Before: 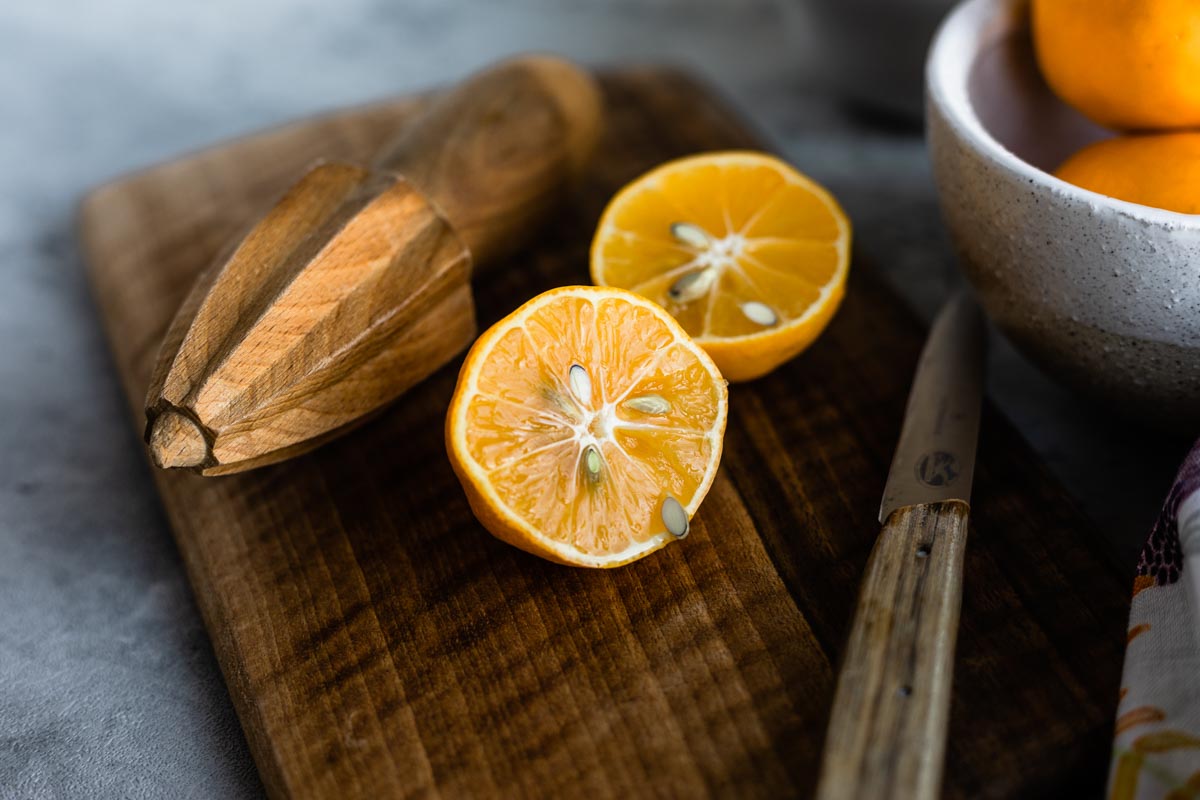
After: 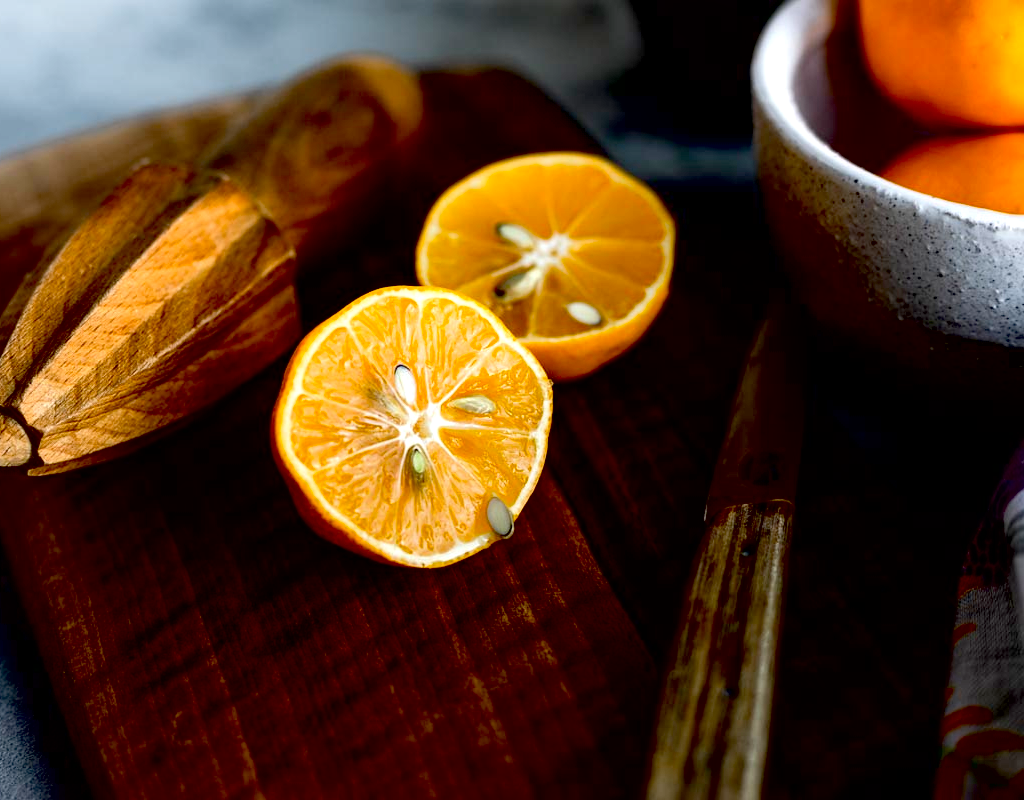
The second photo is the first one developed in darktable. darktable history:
tone equalizer: -8 EV -0.442 EV, -7 EV -0.428 EV, -6 EV -0.311 EV, -5 EV -0.183 EV, -3 EV 0.2 EV, -2 EV 0.31 EV, -1 EV 0.395 EV, +0 EV 0.4 EV, edges refinement/feathering 500, mask exposure compensation -1.57 EV, preserve details no
exposure: black level correction 0.054, exposure -0.033 EV, compensate exposure bias true, compensate highlight preservation false
crop and rotate: left 14.657%
contrast brightness saturation: saturation 0.121
